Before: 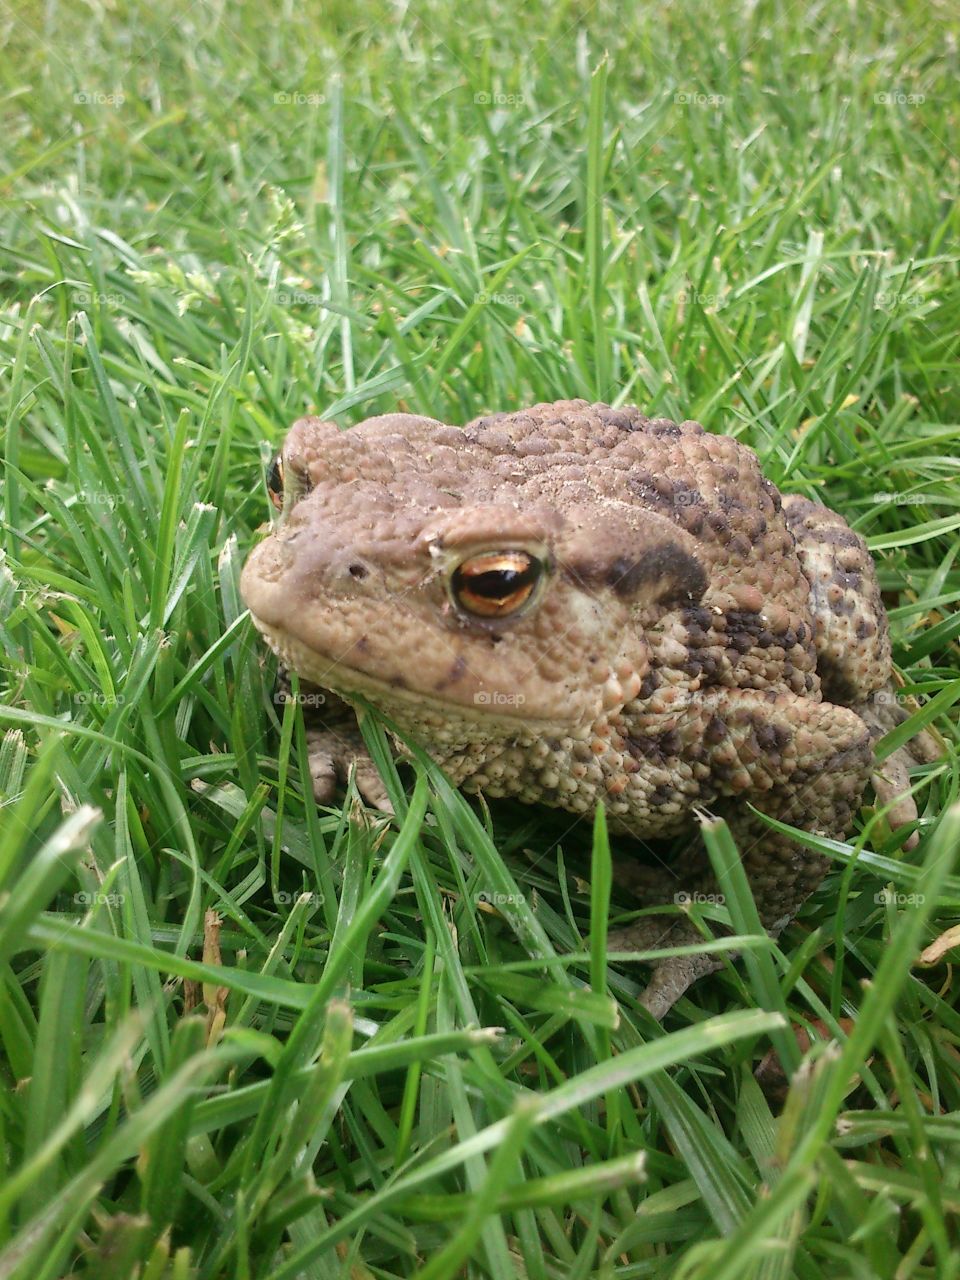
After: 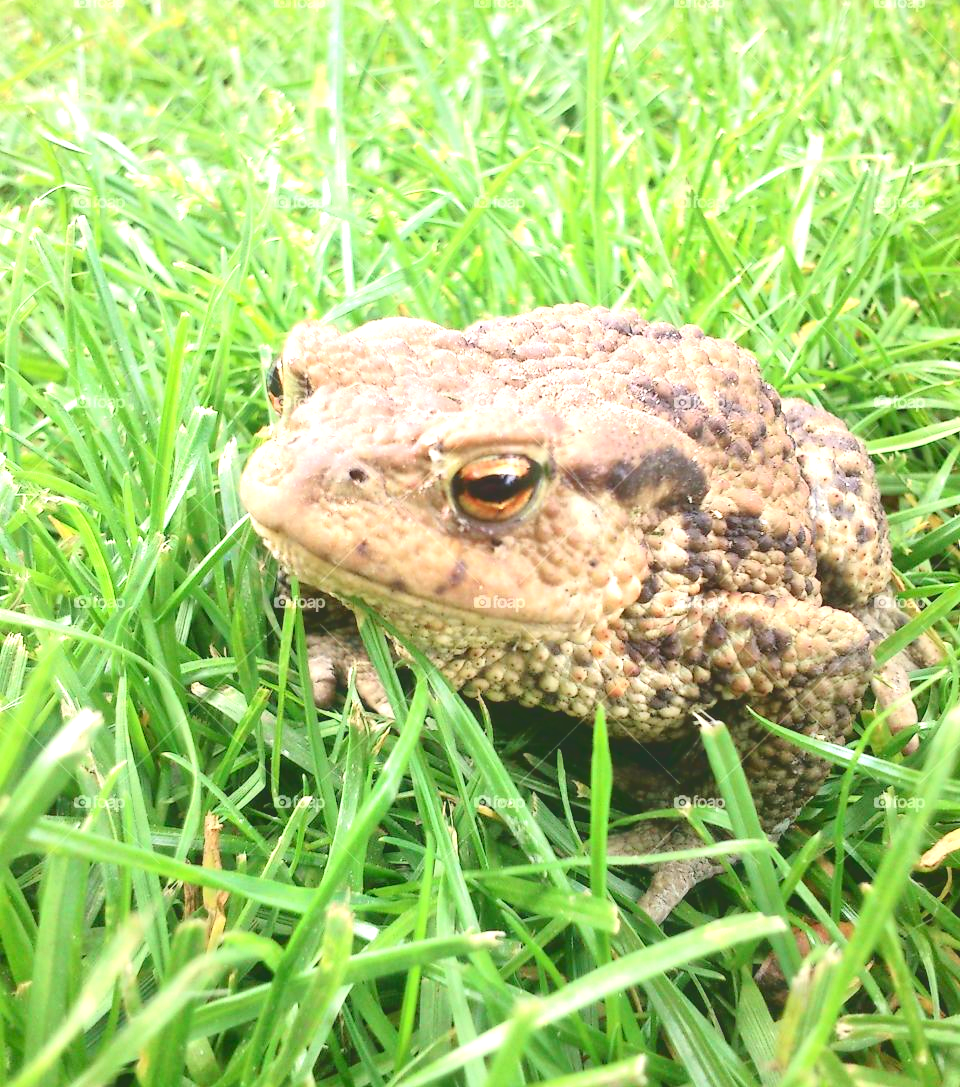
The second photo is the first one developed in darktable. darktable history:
contrast brightness saturation: saturation 0.1
exposure: black level correction 0, exposure 1.102 EV, compensate exposure bias true, compensate highlight preservation false
tone equalizer: -8 EV 0.025 EV, -7 EV -0.02 EV, -6 EV 0.012 EV, -5 EV 0.043 EV, -4 EV 0.247 EV, -3 EV 0.665 EV, -2 EV 0.565 EV, -1 EV 0.176 EV, +0 EV 0.036 EV
tone curve: curves: ch0 [(0, 0) (0.003, 0.169) (0.011, 0.173) (0.025, 0.177) (0.044, 0.184) (0.069, 0.191) (0.1, 0.199) (0.136, 0.206) (0.177, 0.221) (0.224, 0.248) (0.277, 0.284) (0.335, 0.344) (0.399, 0.413) (0.468, 0.497) (0.543, 0.594) (0.623, 0.691) (0.709, 0.779) (0.801, 0.868) (0.898, 0.931) (1, 1)], color space Lab, independent channels, preserve colors none
crop: top 7.566%, bottom 7.495%
